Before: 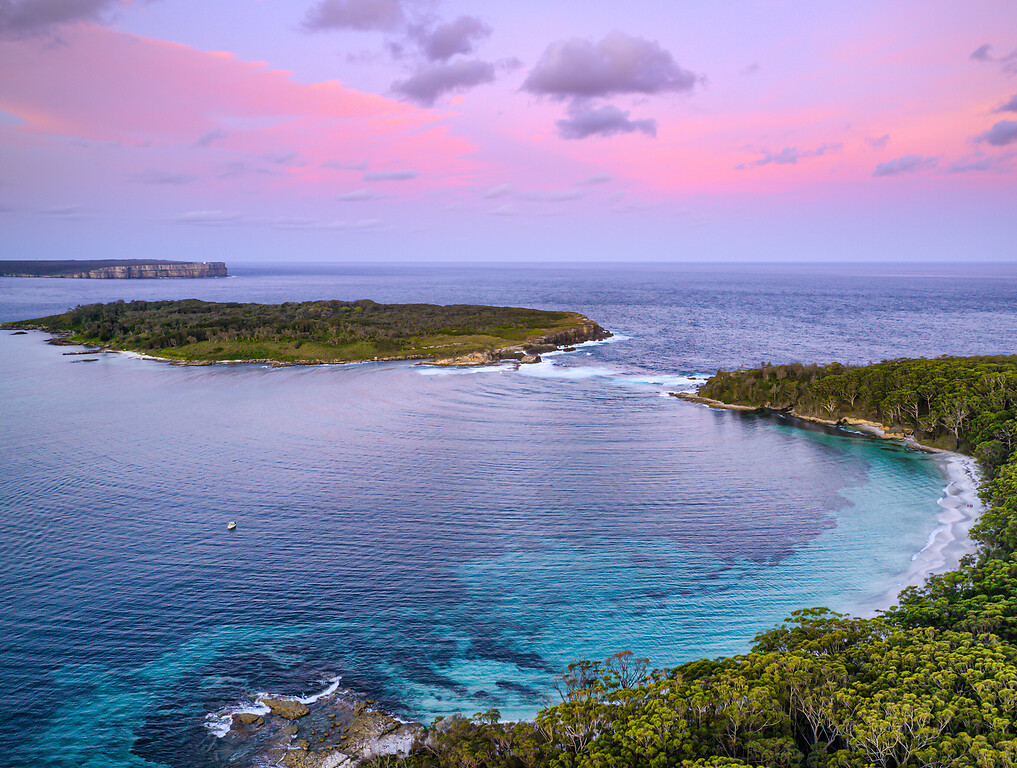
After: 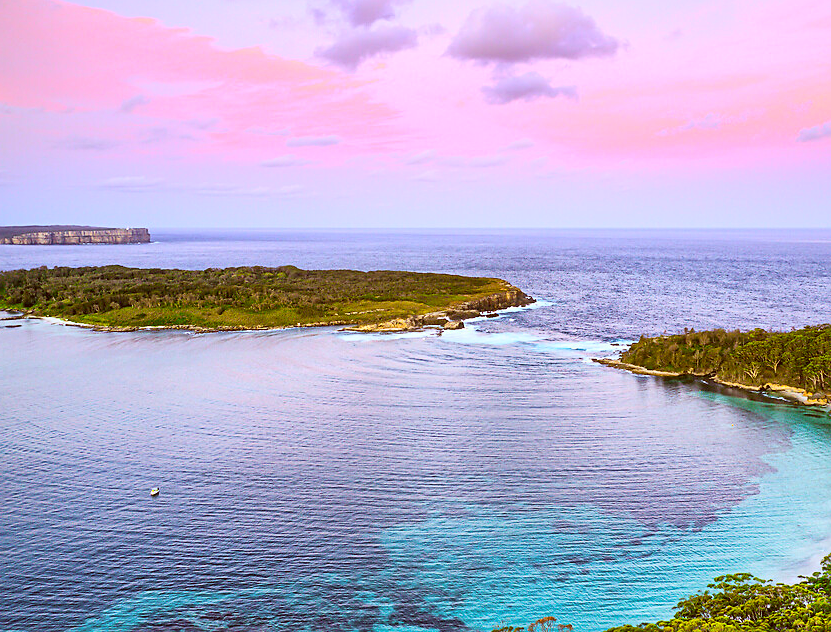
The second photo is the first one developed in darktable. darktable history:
sharpen: on, module defaults
crop and rotate: left 7.661%, top 4.514%, right 10.531%, bottom 13.167%
shadows and highlights: shadows 25.27, highlights -24.55
color correction: highlights a* -6.25, highlights b* 9.33, shadows a* 10.19, shadows b* 23.99
contrast brightness saturation: contrast 0.236, brightness 0.244, saturation 0.388
